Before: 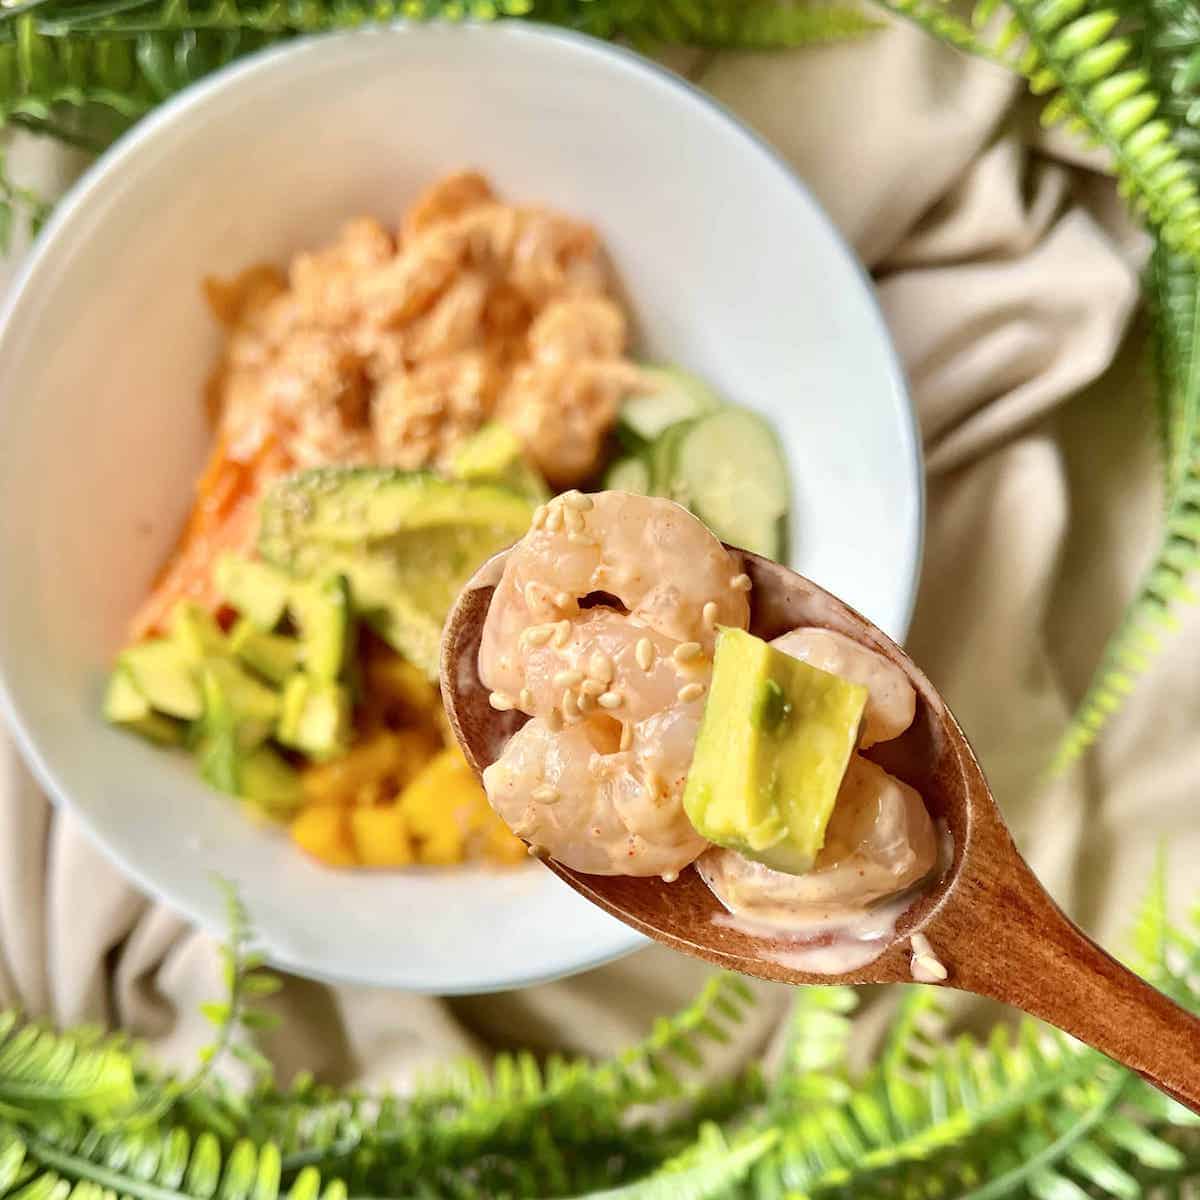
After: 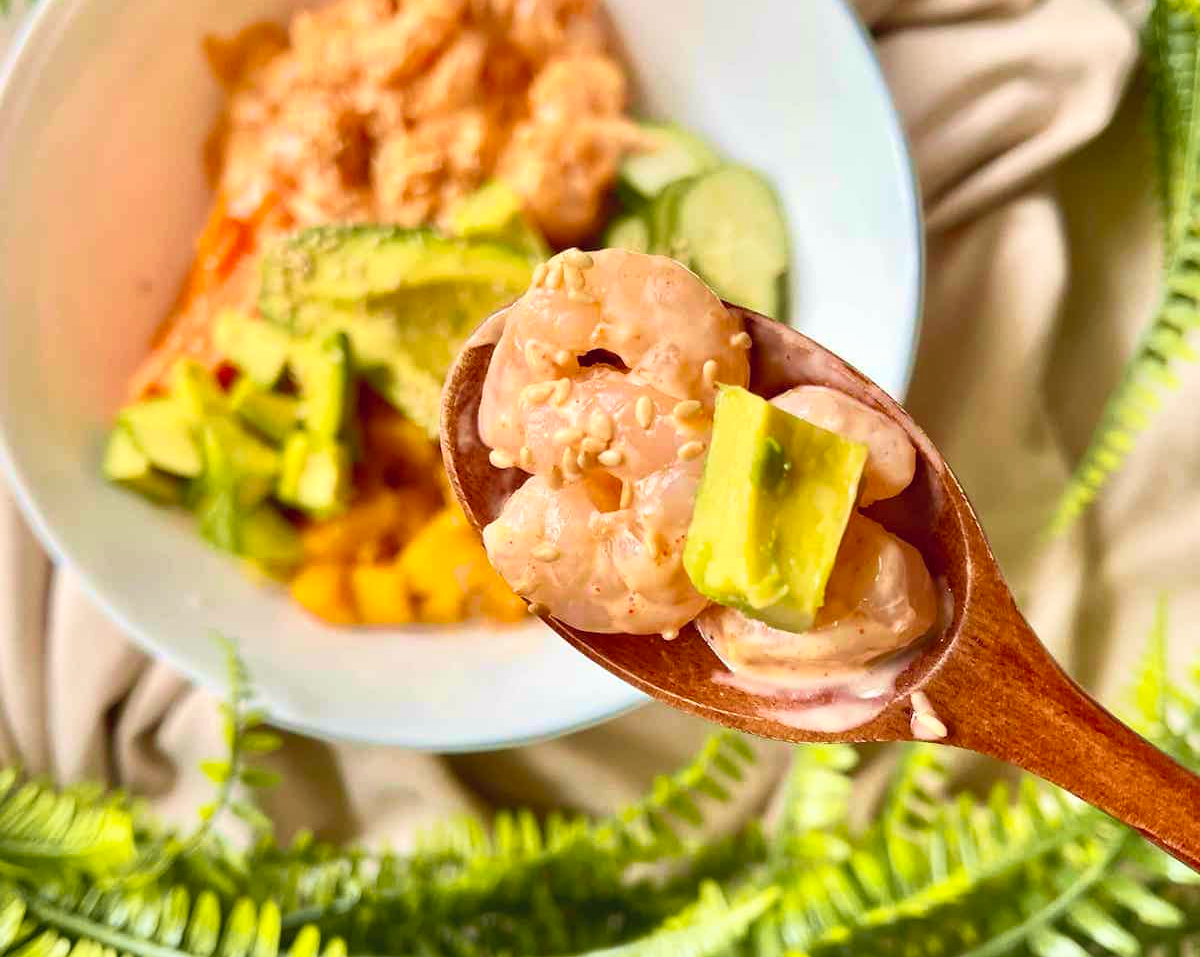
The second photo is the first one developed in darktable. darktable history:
velvia: on, module defaults
tone curve: curves: ch0 [(0, 0.024) (0.119, 0.146) (0.474, 0.464) (0.718, 0.721) (0.817, 0.839) (1, 0.998)]; ch1 [(0, 0) (0.377, 0.416) (0.439, 0.451) (0.477, 0.477) (0.501, 0.504) (0.538, 0.544) (0.58, 0.602) (0.664, 0.676) (0.783, 0.804) (1, 1)]; ch2 [(0, 0) (0.38, 0.405) (0.463, 0.456) (0.498, 0.497) (0.524, 0.535) (0.578, 0.576) (0.648, 0.665) (1, 1)], color space Lab, independent channels, preserve colors none
crop and rotate: top 20.23%
